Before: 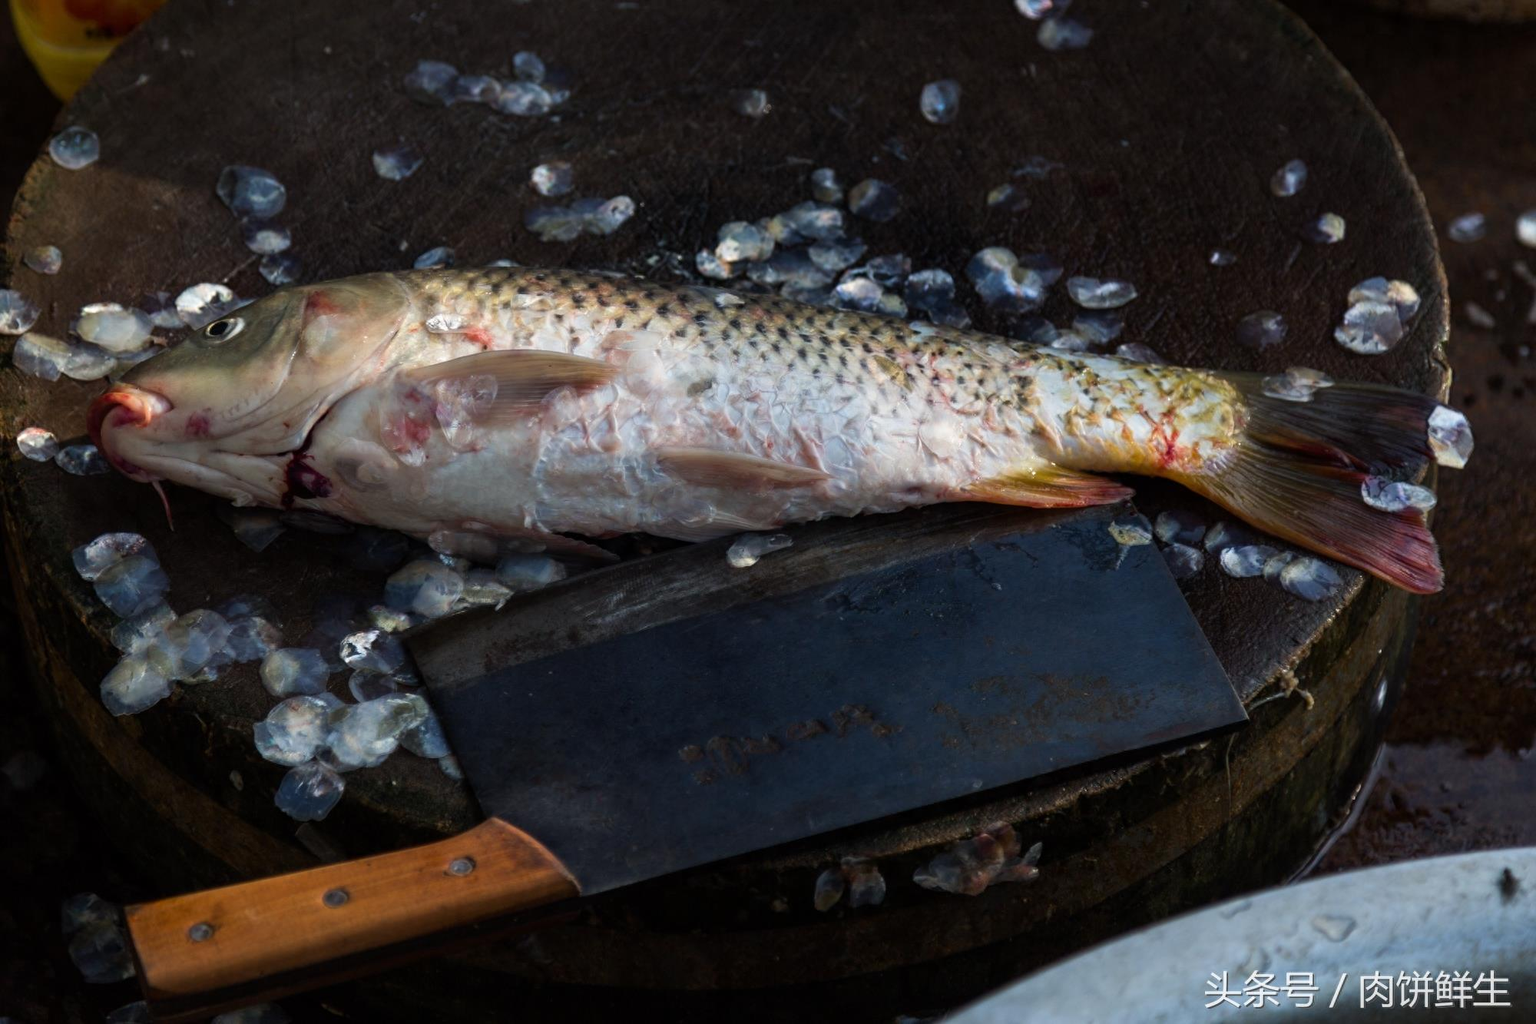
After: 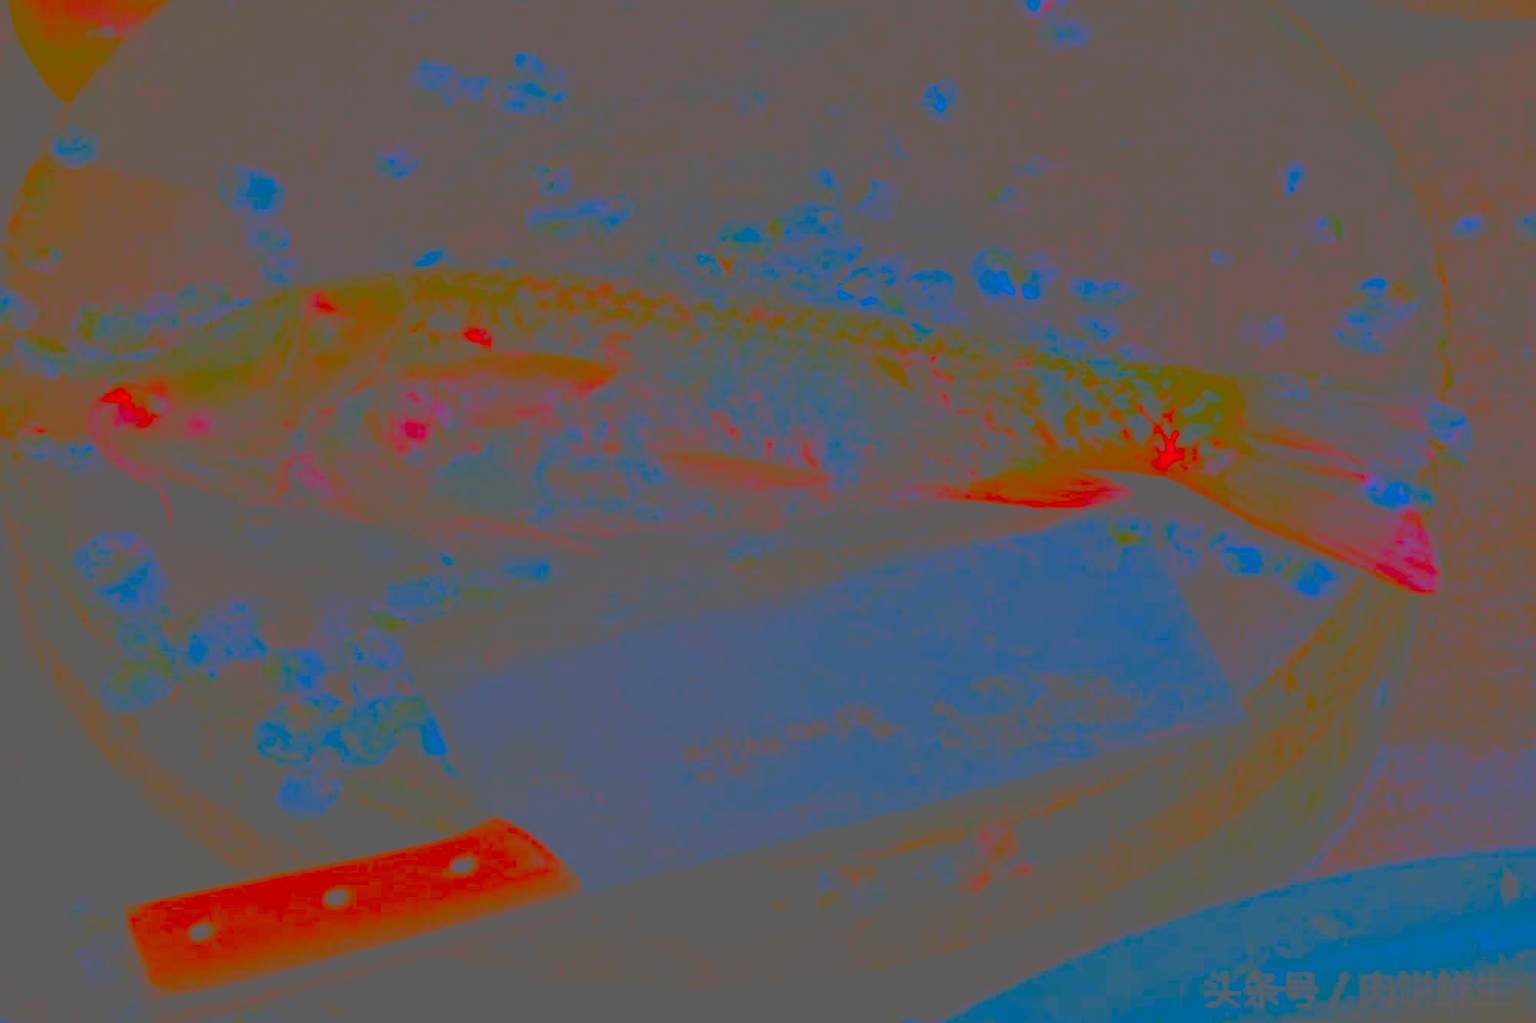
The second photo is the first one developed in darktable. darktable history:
base curve: curves: ch0 [(0, 0) (0.005, 0.002) (0.193, 0.295) (0.399, 0.664) (0.75, 0.928) (1, 1)]
contrast brightness saturation: contrast -0.99, brightness -0.17, saturation 0.75
exposure: black level correction 0, exposure 1.1 EV, compensate highlight preservation false
white balance: emerald 1
